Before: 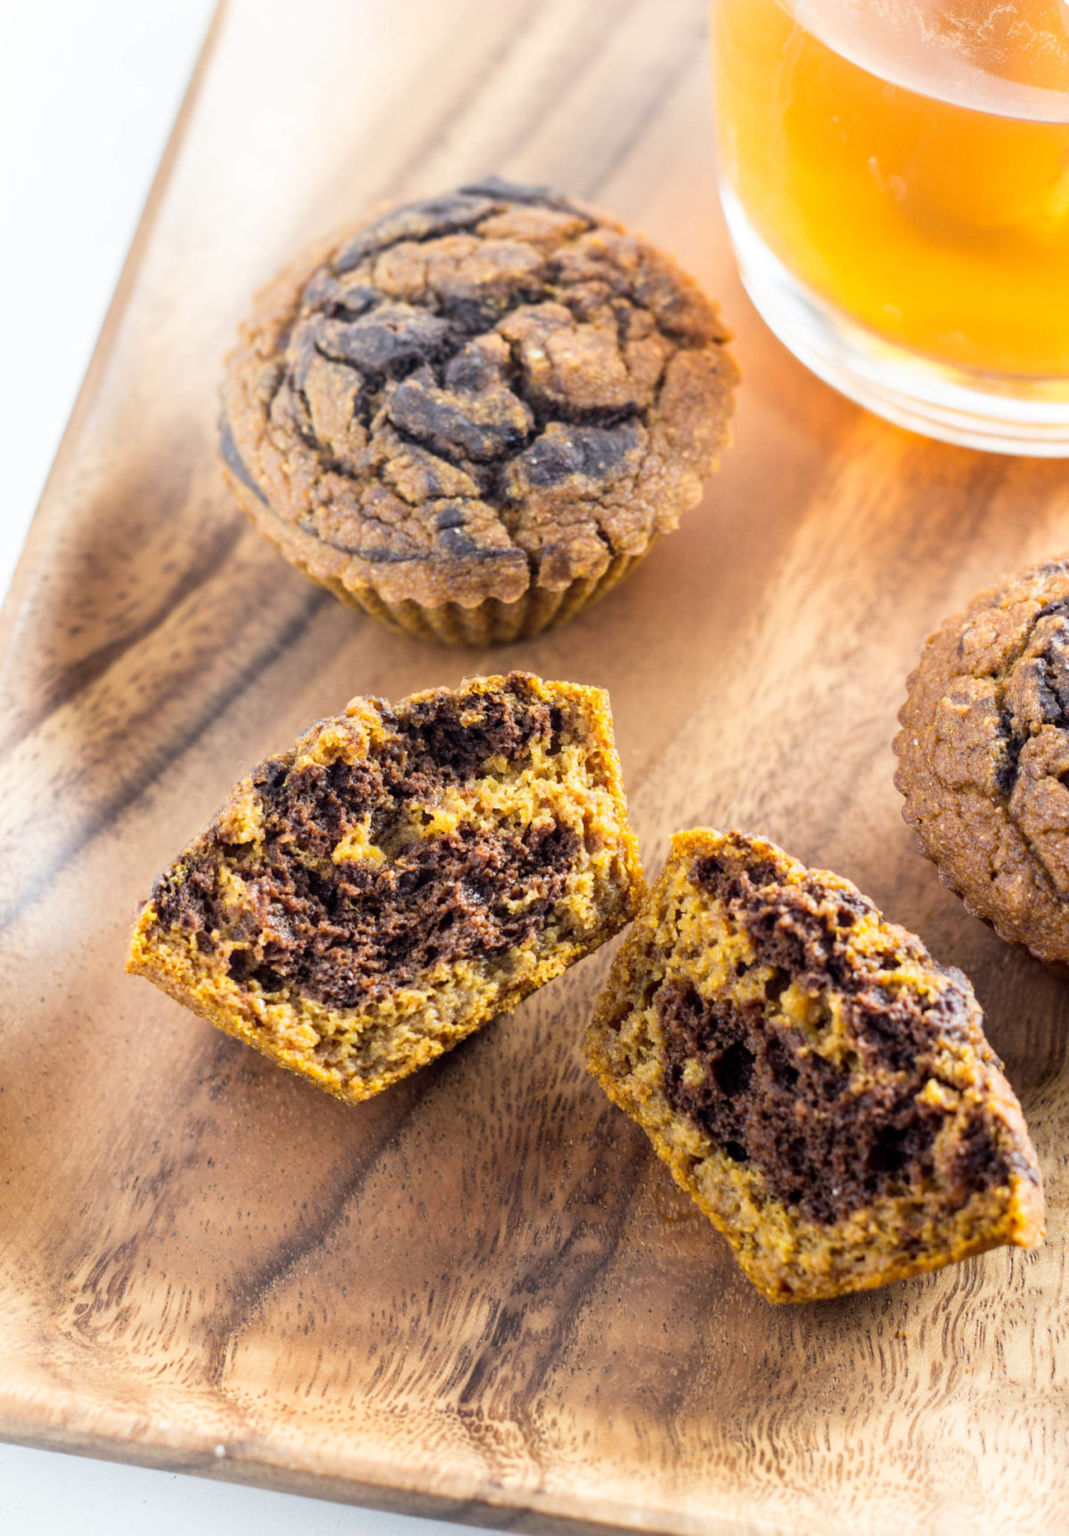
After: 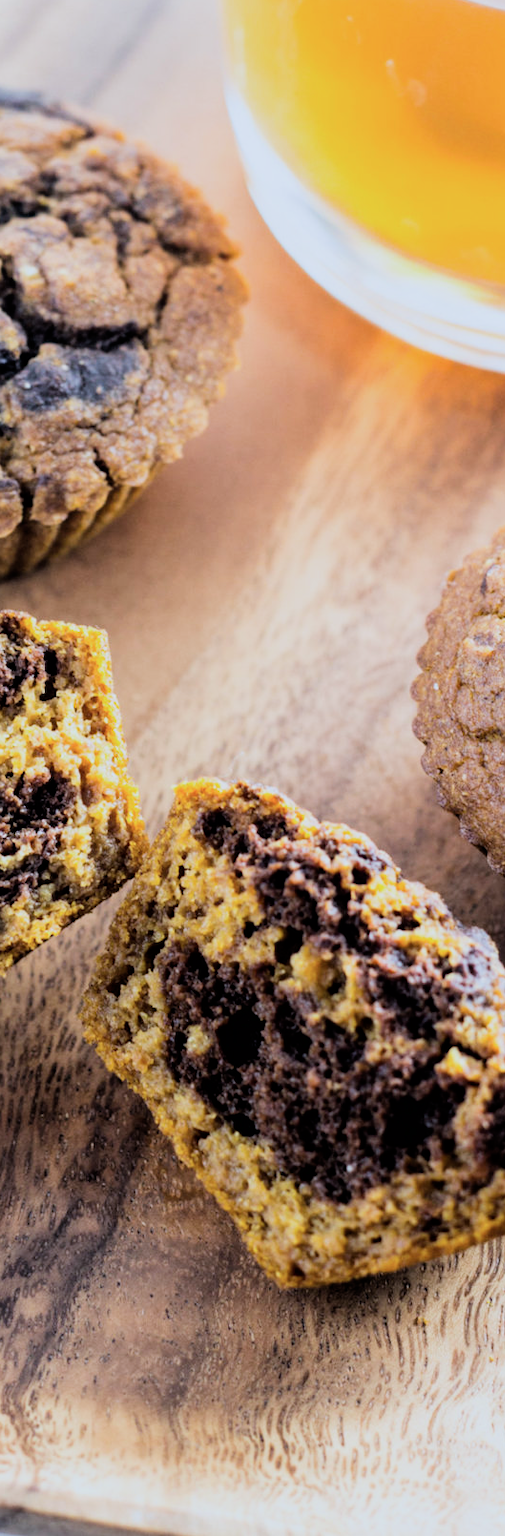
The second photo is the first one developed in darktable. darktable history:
filmic rgb: black relative exposure -5 EV, hardness 2.88, contrast 1.3, highlights saturation mix -30%
color calibration: illuminant as shot in camera, x 0.378, y 0.381, temperature 4093.13 K, saturation algorithm version 1 (2020)
crop: left 47.628%, top 6.643%, right 7.874%
